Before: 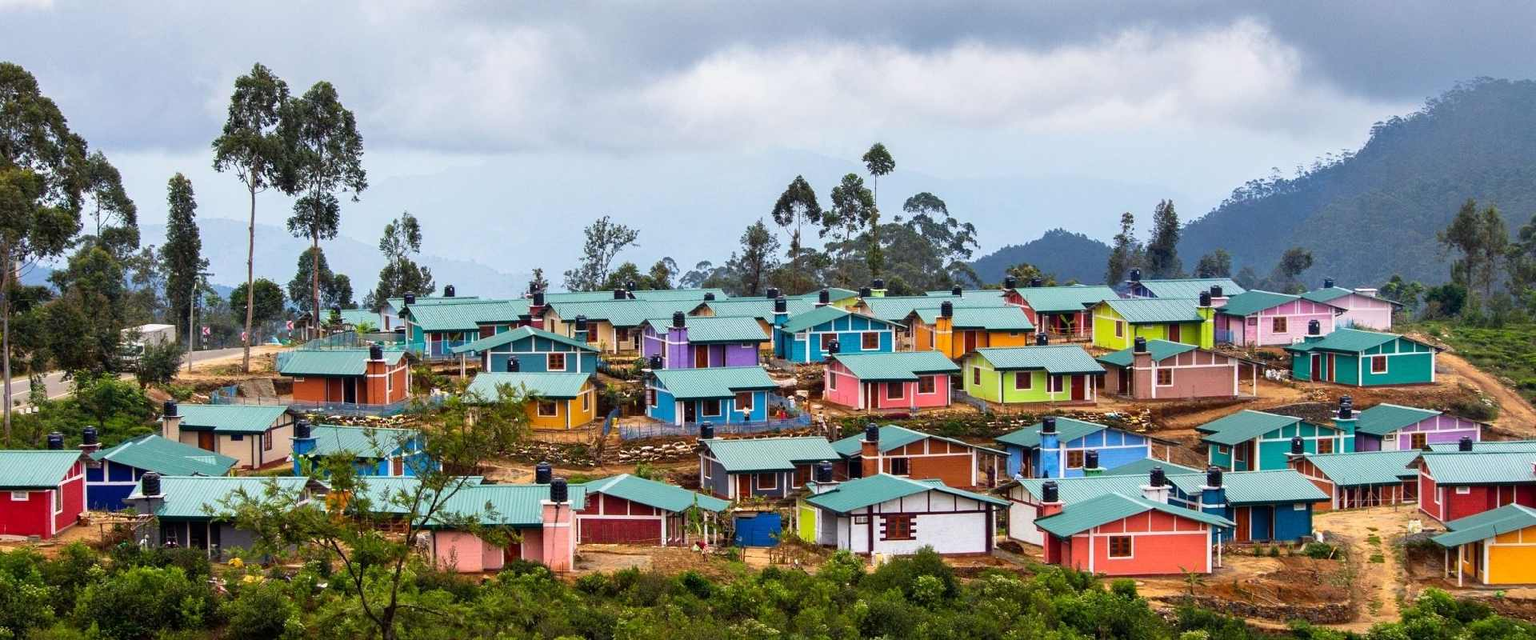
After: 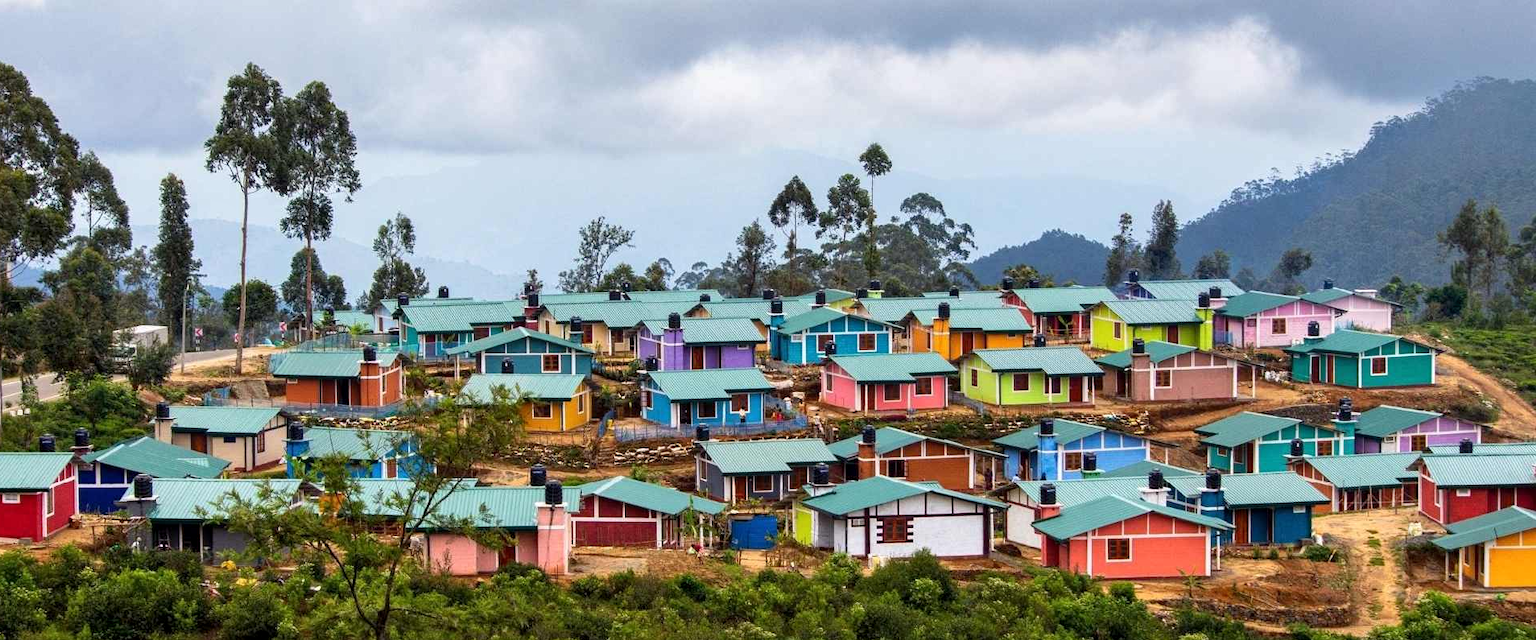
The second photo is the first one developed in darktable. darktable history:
crop and rotate: left 0.614%, top 0.179%, bottom 0.309%
local contrast: highlights 100%, shadows 100%, detail 120%, midtone range 0.2
